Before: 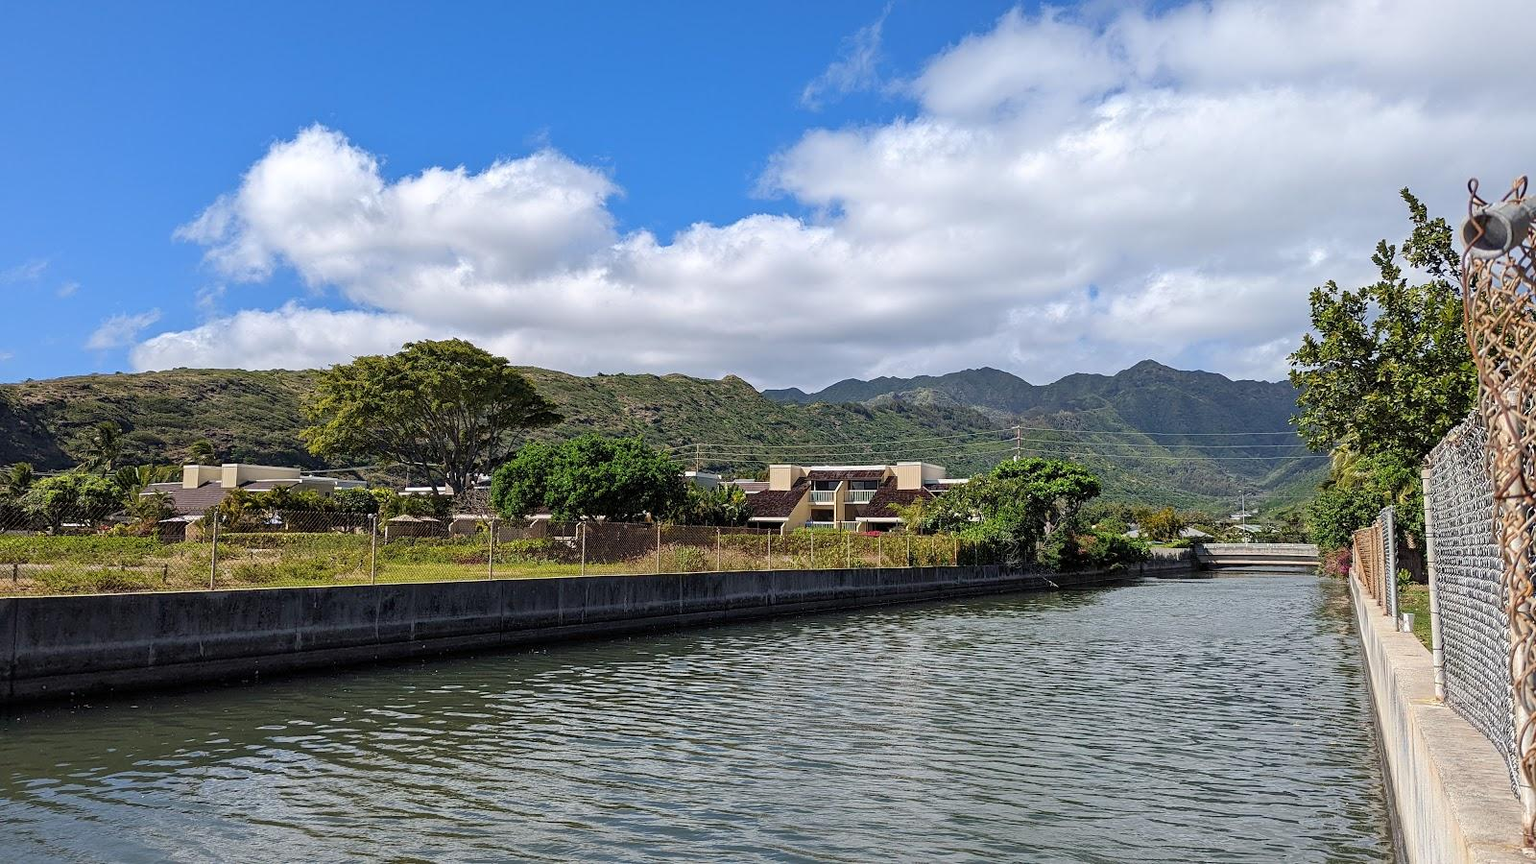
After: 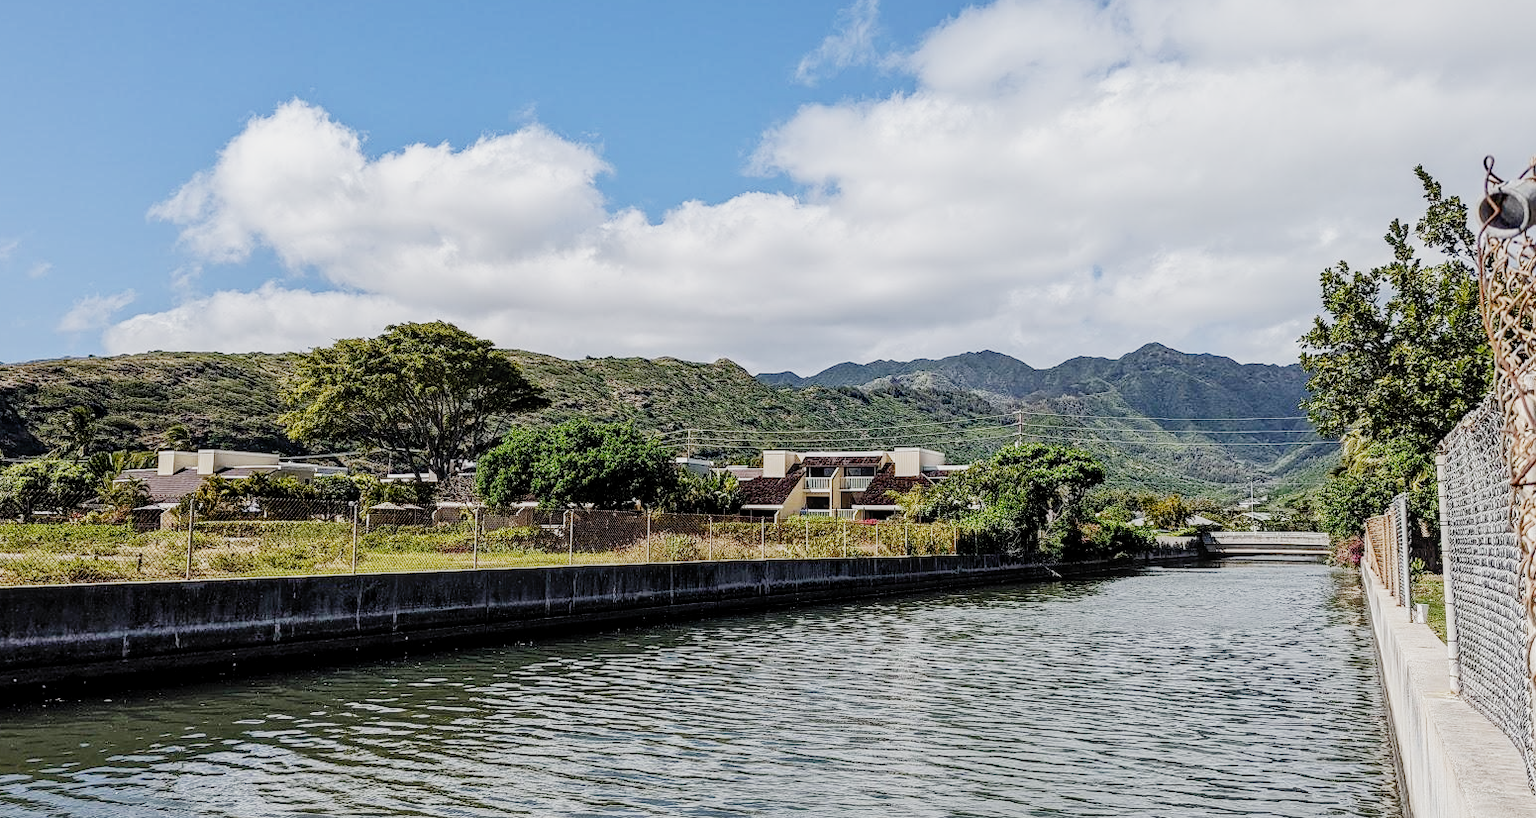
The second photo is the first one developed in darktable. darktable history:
filmic rgb: black relative exposure -7.44 EV, white relative exposure 4.82 EV, threshold 2.95 EV, hardness 3.4, preserve chrominance no, color science v5 (2021), contrast in shadows safe, contrast in highlights safe, enable highlight reconstruction true
tone equalizer: -8 EV -0.418 EV, -7 EV -0.387 EV, -6 EV -0.321 EV, -5 EV -0.187 EV, -3 EV 0.223 EV, -2 EV 0.33 EV, -1 EV 0.394 EV, +0 EV 0.429 EV, edges refinement/feathering 500, mask exposure compensation -1.57 EV, preserve details no
tone curve: curves: ch0 [(0, 0) (0.07, 0.052) (0.23, 0.254) (0.486, 0.53) (0.822, 0.825) (0.994, 0.955)]; ch1 [(0, 0) (0.226, 0.261) (0.379, 0.442) (0.469, 0.472) (0.495, 0.495) (0.514, 0.504) (0.561, 0.568) (0.59, 0.612) (1, 1)]; ch2 [(0, 0) (0.269, 0.299) (0.459, 0.441) (0.498, 0.499) (0.523, 0.52) (0.551, 0.576) (0.629, 0.643) (0.659, 0.681) (0.718, 0.764) (1, 1)], preserve colors none
shadows and highlights: radius 46.97, white point adjustment 6.74, compress 79.87%, soften with gaussian
crop: left 1.969%, top 3.279%, right 1.05%, bottom 4.914%
local contrast: on, module defaults
